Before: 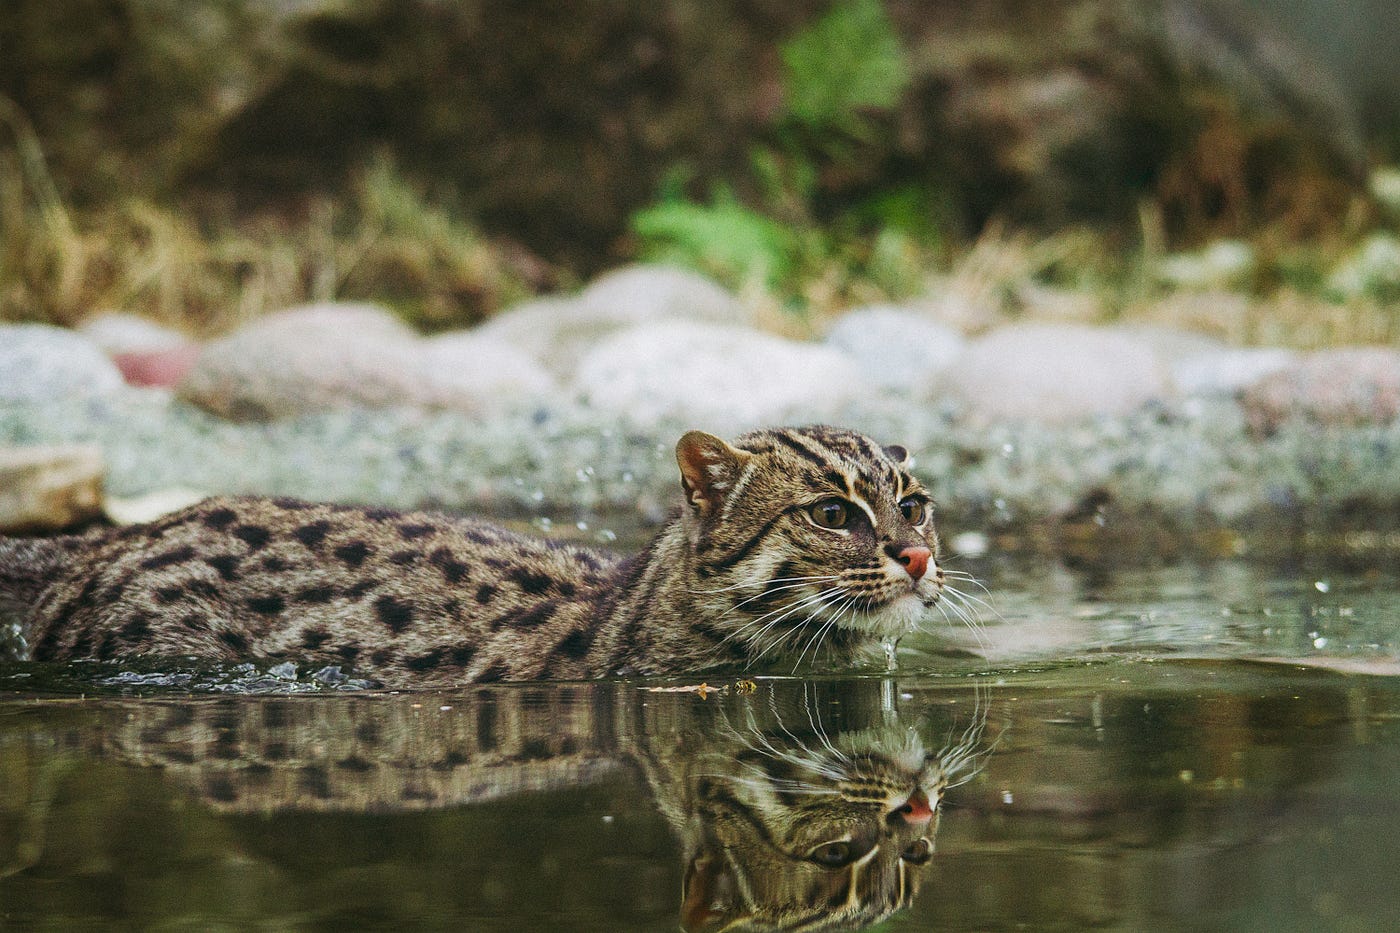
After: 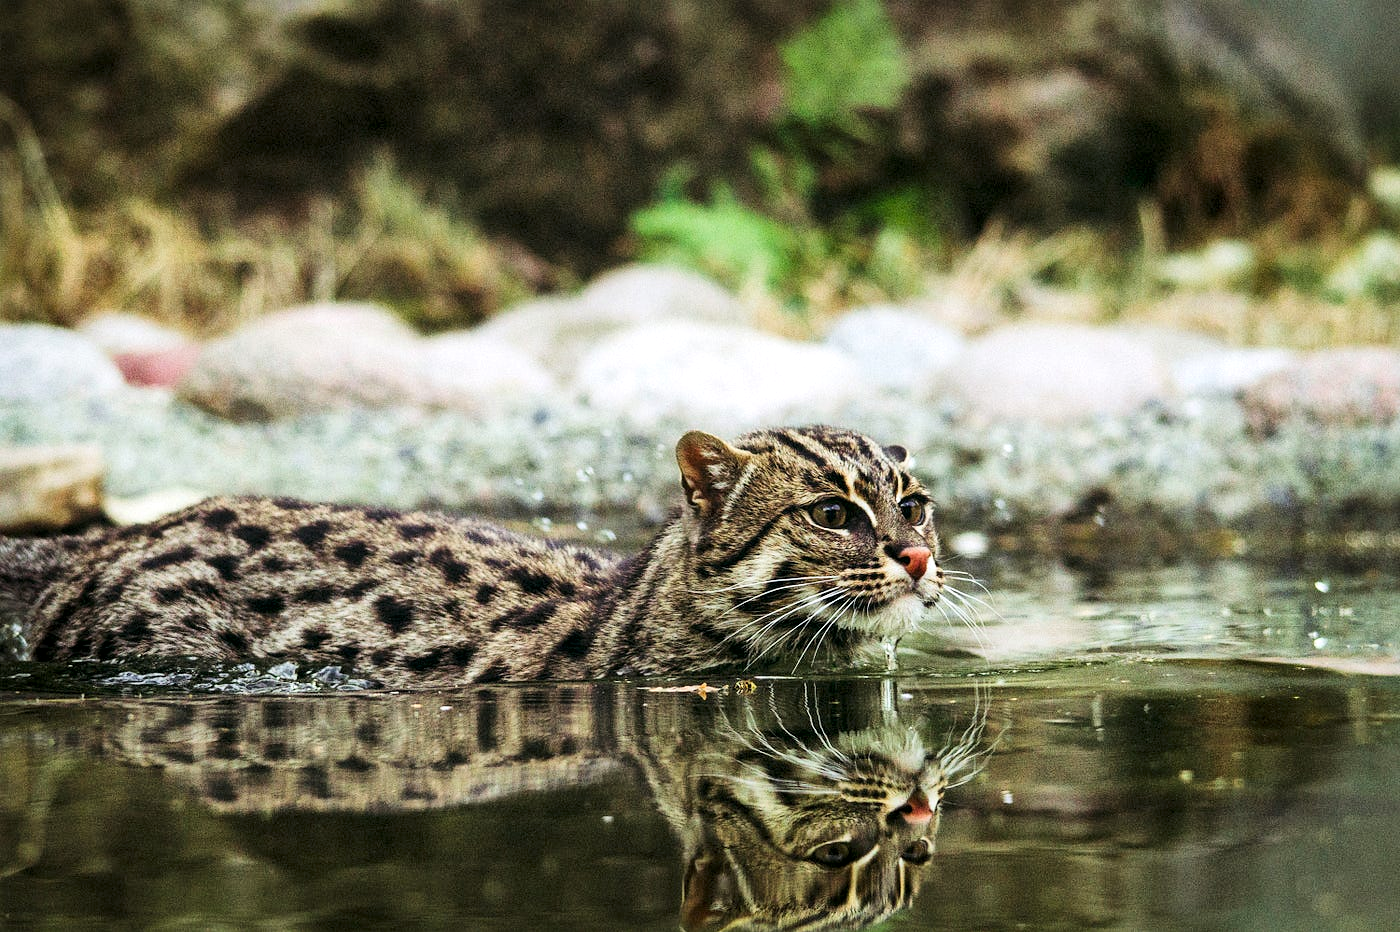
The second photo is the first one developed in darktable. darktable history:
local contrast: mode bilateral grid, contrast 100, coarseness 99, detail 165%, midtone range 0.2
tone curve: curves: ch0 [(0, 0) (0.004, 0.001) (0.133, 0.112) (0.325, 0.362) (0.832, 0.893) (1, 1)], color space Lab, linked channels, preserve colors none
crop: bottom 0.055%
